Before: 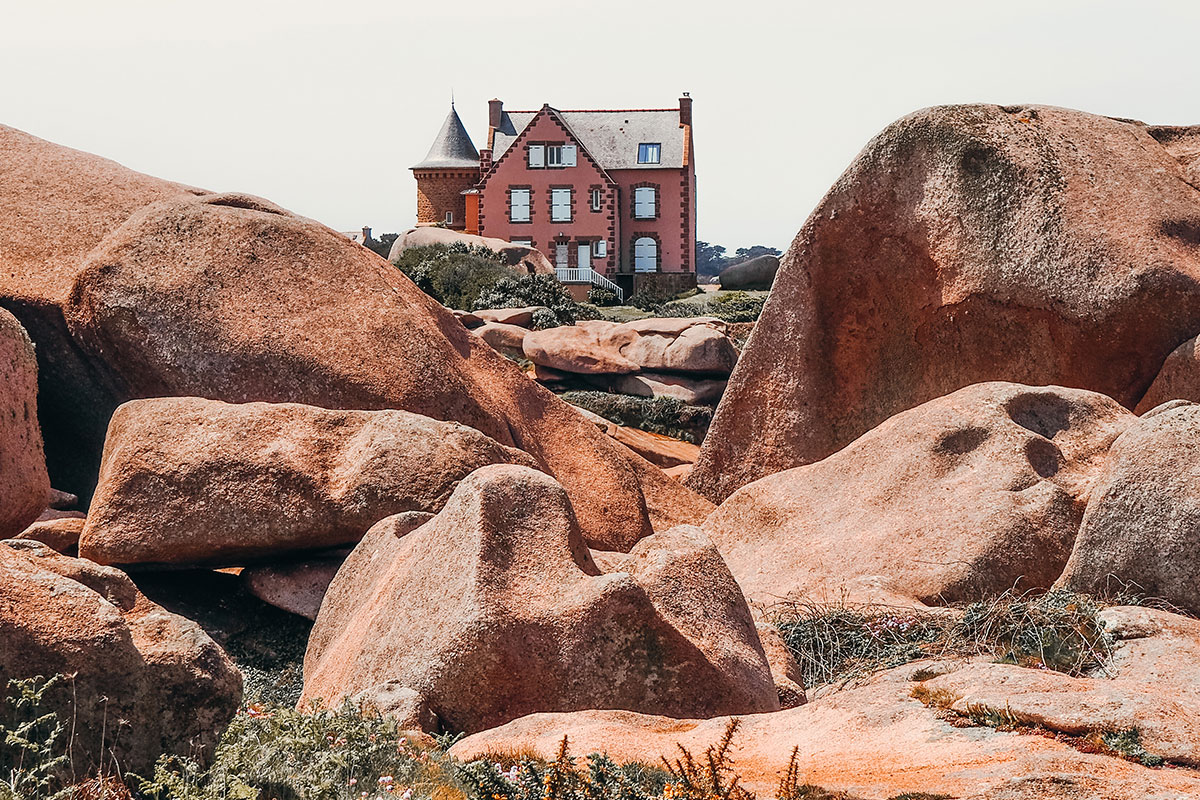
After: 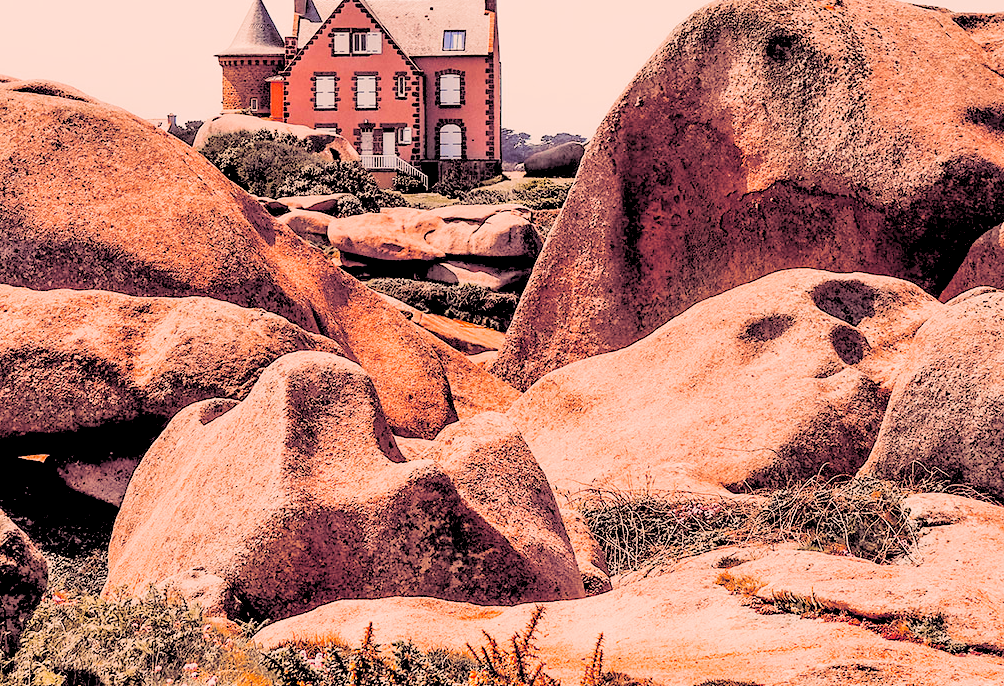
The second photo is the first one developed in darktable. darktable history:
crop: left 16.315%, top 14.246%
filmic rgb: black relative exposure -5 EV, hardness 2.88, contrast 1.1, highlights saturation mix -20%
levels: levels [0.072, 0.414, 0.976]
split-toning: shadows › hue 316.8°, shadows › saturation 0.47, highlights › hue 201.6°, highlights › saturation 0, balance -41.97, compress 28.01%
color correction: highlights a* 21.16, highlights b* 19.61
